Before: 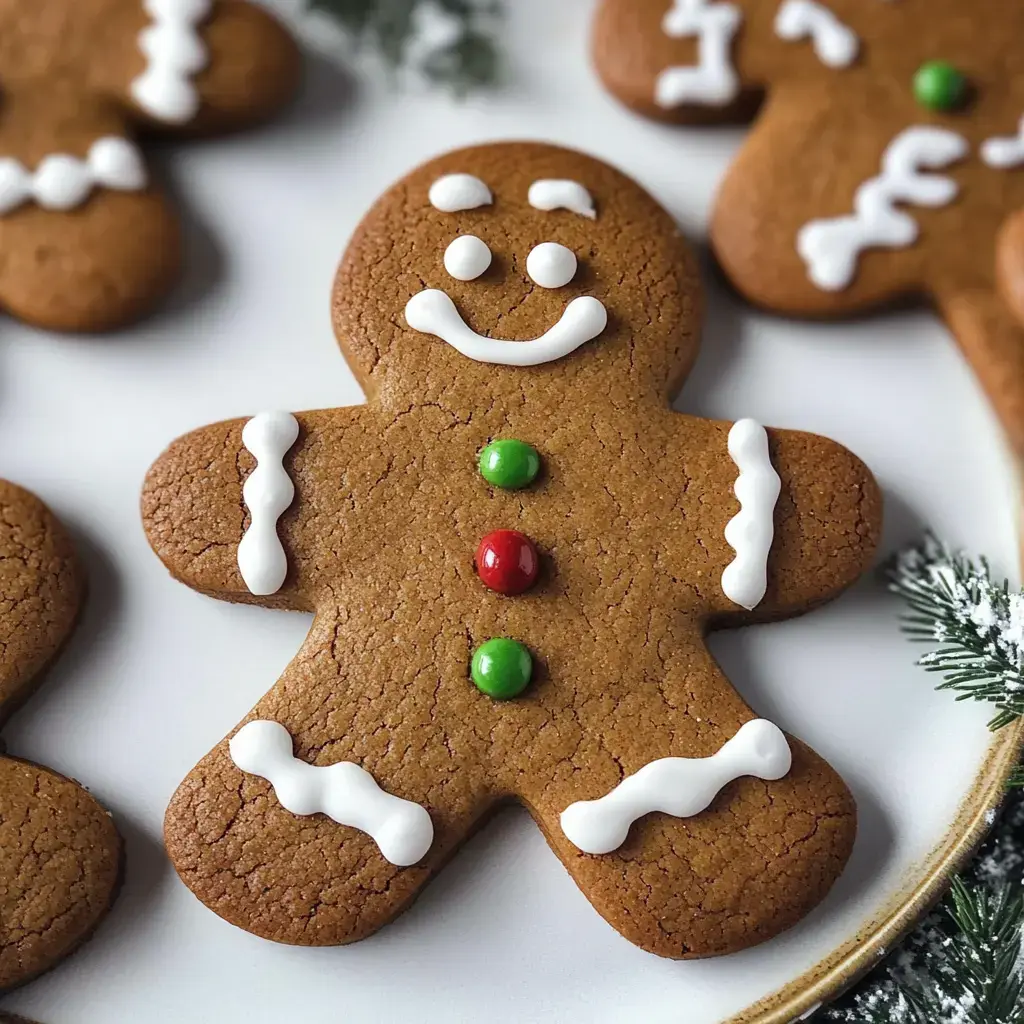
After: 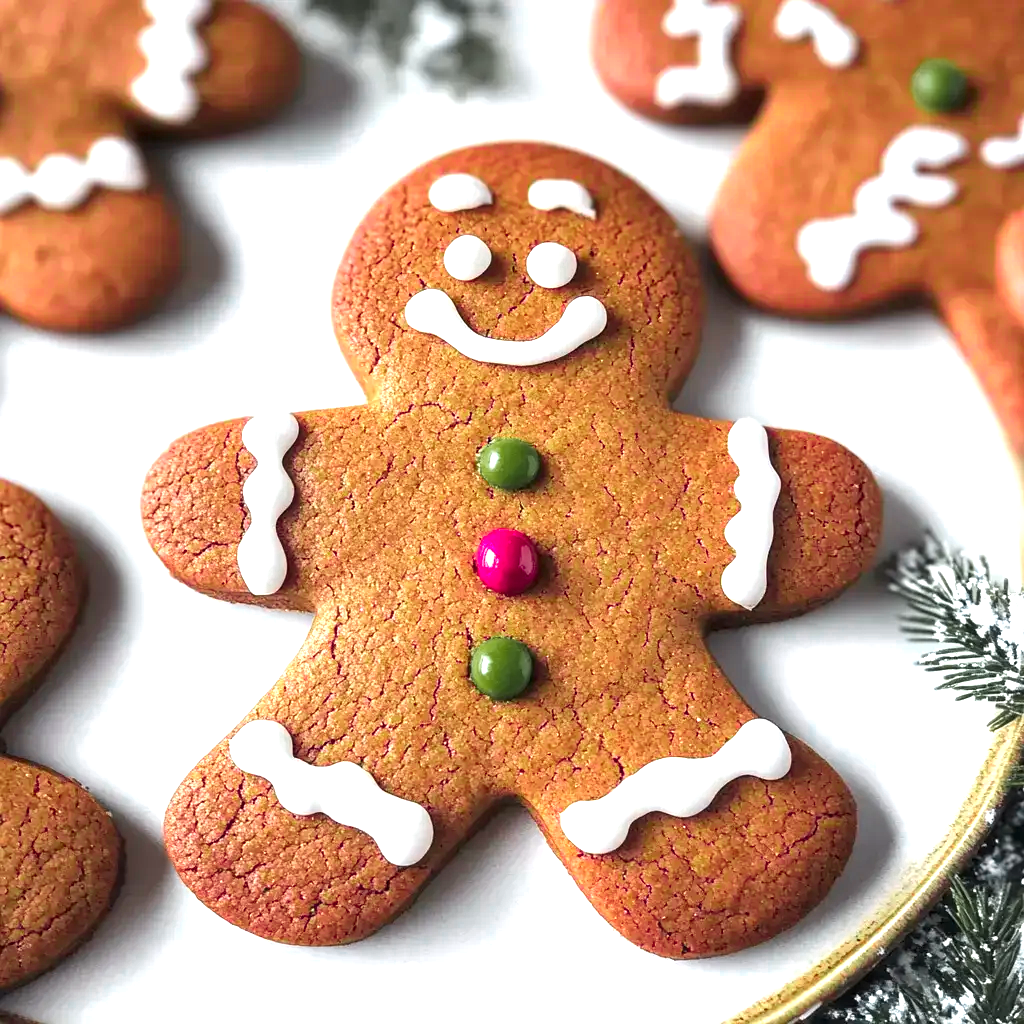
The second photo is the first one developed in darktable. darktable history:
exposure: black level correction 0, exposure 0.895 EV, compensate highlight preservation false
local contrast: highlights 106%, shadows 98%, detail 120%, midtone range 0.2
color zones: curves: ch0 [(0, 0.533) (0.126, 0.533) (0.234, 0.533) (0.368, 0.357) (0.5, 0.5) (0.625, 0.5) (0.74, 0.637) (0.875, 0.5)]; ch1 [(0.004, 0.708) (0.129, 0.662) (0.25, 0.5) (0.375, 0.331) (0.496, 0.396) (0.625, 0.649) (0.739, 0.26) (0.875, 0.5) (1, 0.478)]; ch2 [(0, 0.409) (0.132, 0.403) (0.236, 0.558) (0.379, 0.448) (0.5, 0.5) (0.625, 0.5) (0.691, 0.39) (0.875, 0.5)]
